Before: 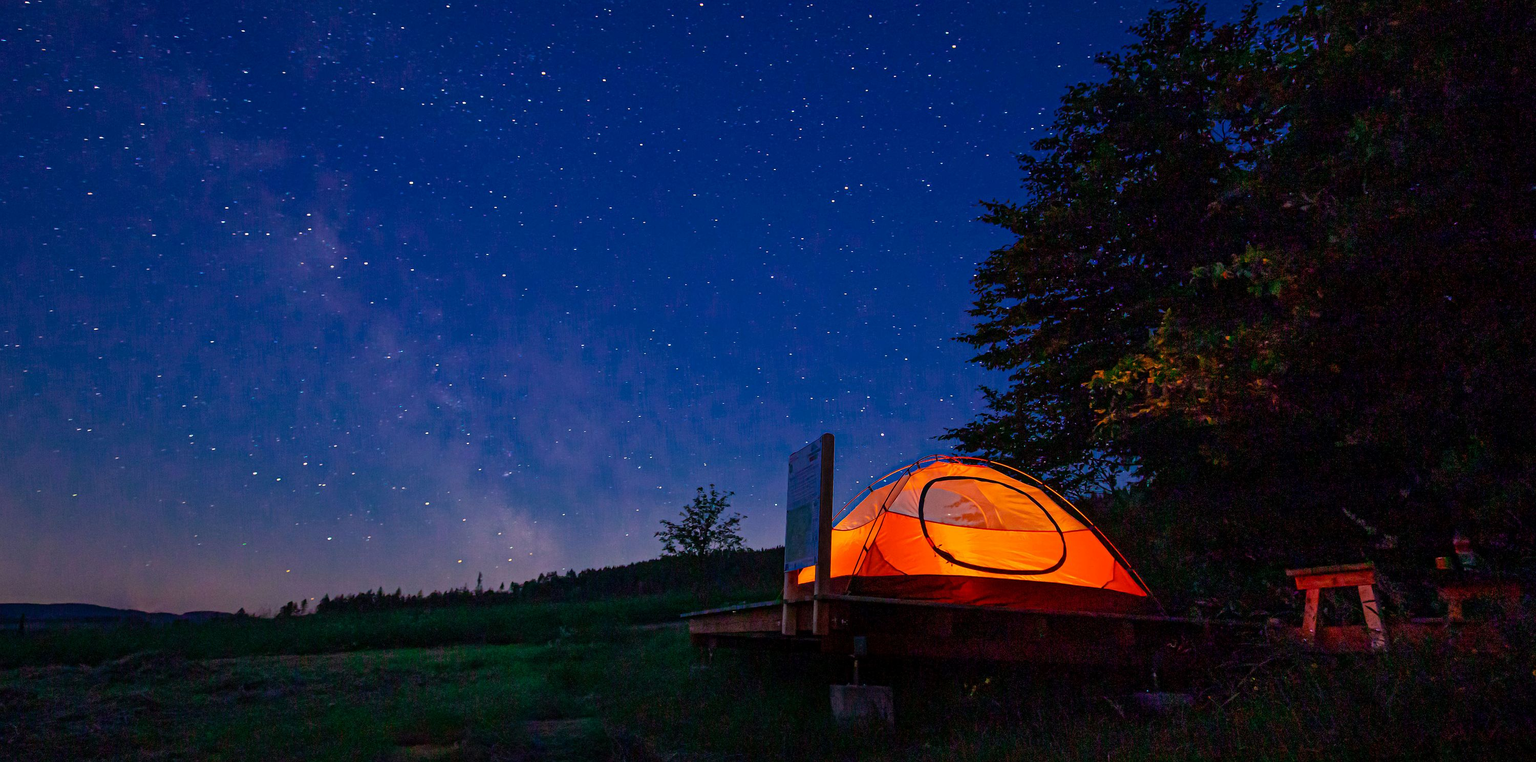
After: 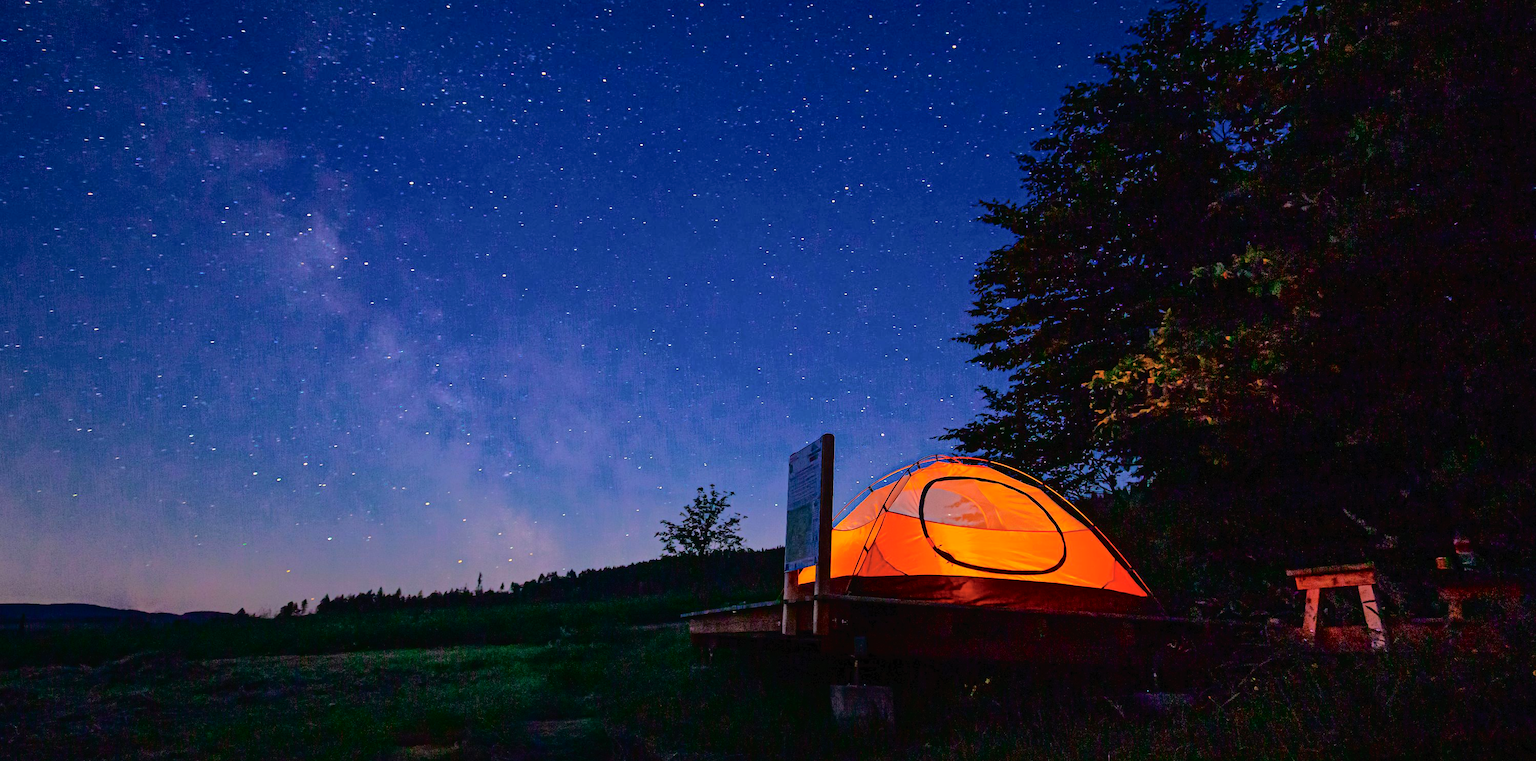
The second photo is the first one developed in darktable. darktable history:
contrast brightness saturation: contrast 0.044, saturation 0.074
tone curve: curves: ch0 [(0, 0) (0.003, 0.019) (0.011, 0.019) (0.025, 0.023) (0.044, 0.032) (0.069, 0.046) (0.1, 0.073) (0.136, 0.129) (0.177, 0.207) (0.224, 0.295) (0.277, 0.394) (0.335, 0.48) (0.399, 0.524) (0.468, 0.575) (0.543, 0.628) (0.623, 0.684) (0.709, 0.739) (0.801, 0.808) (0.898, 0.9) (1, 1)], color space Lab, independent channels, preserve colors none
